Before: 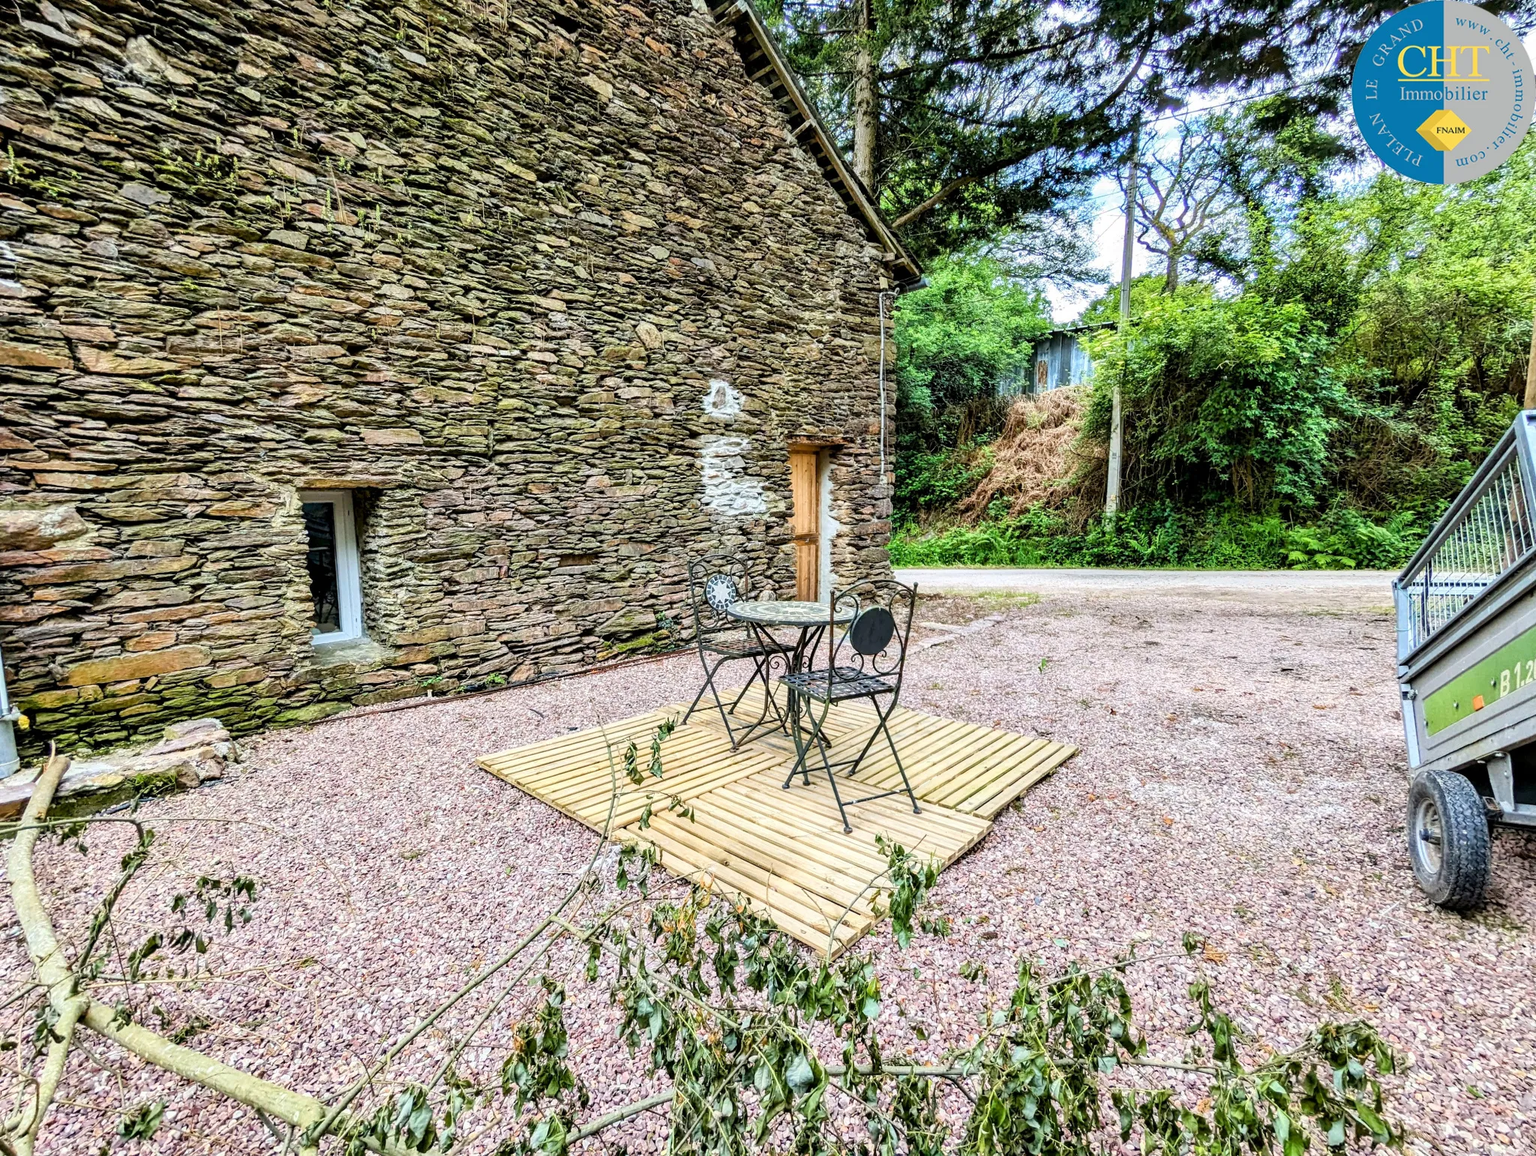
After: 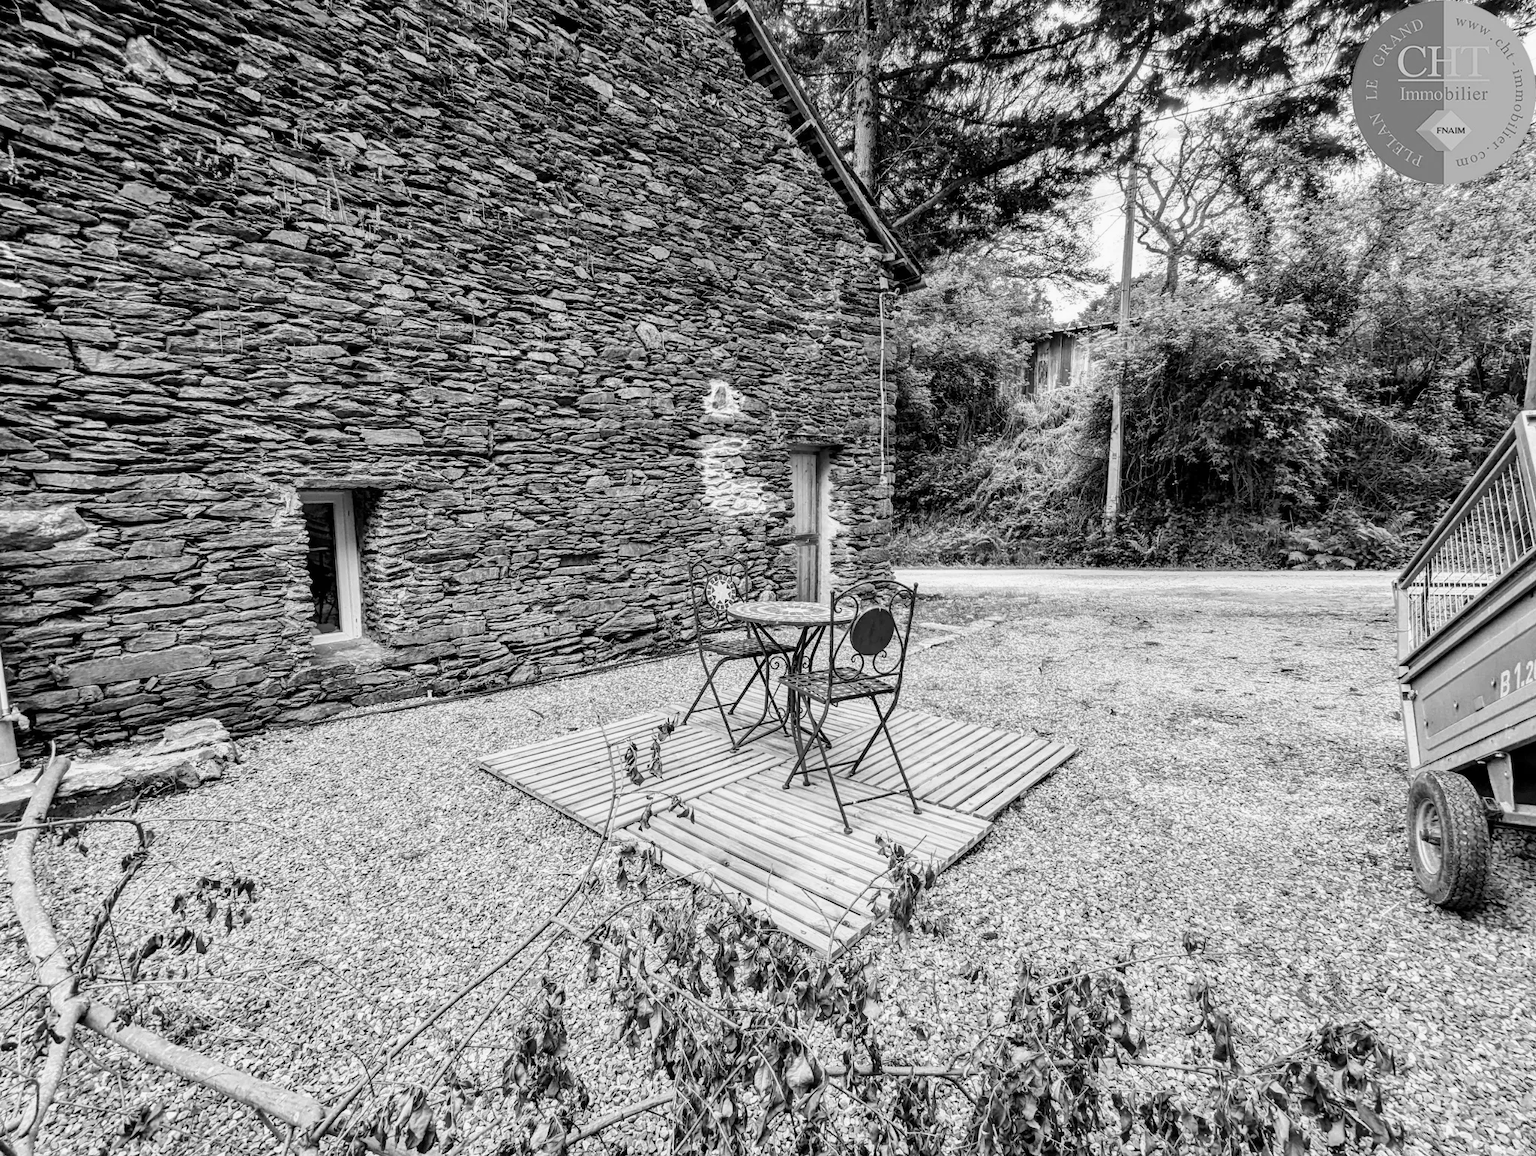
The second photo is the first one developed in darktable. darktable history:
tone equalizer: edges refinement/feathering 500, mask exposure compensation -1.25 EV, preserve details no
color calibration: output gray [0.267, 0.423, 0.261, 0], illuminant as shot in camera, x 0.358, y 0.373, temperature 4628.91 K
